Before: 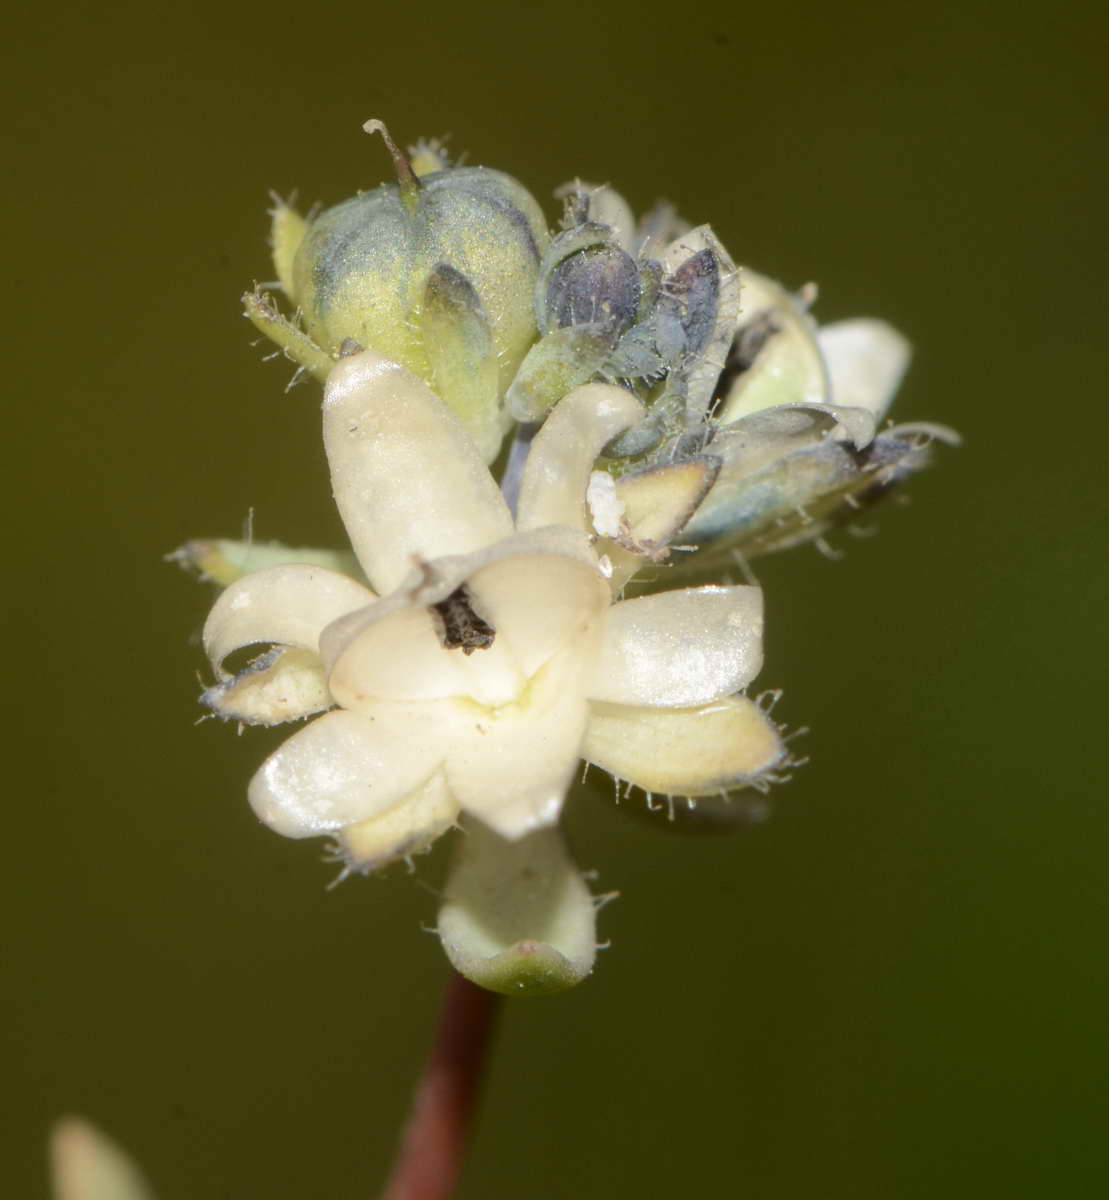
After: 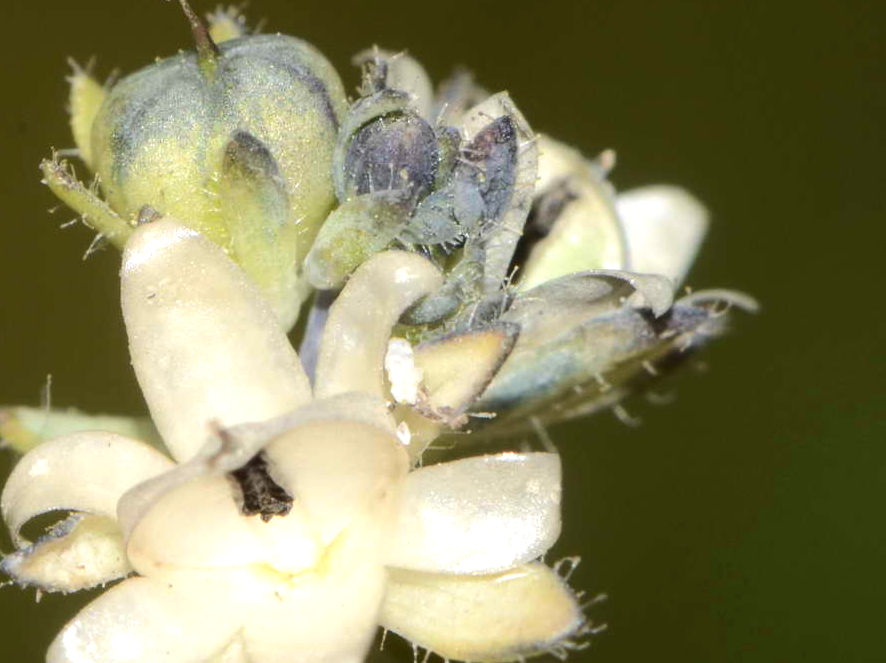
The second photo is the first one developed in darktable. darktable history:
crop: left 18.272%, top 11.105%, right 1.801%, bottom 33.595%
tone equalizer: -8 EV -0.384 EV, -7 EV -0.405 EV, -6 EV -0.338 EV, -5 EV -0.253 EV, -3 EV 0.252 EV, -2 EV 0.338 EV, -1 EV 0.376 EV, +0 EV 0.438 EV, edges refinement/feathering 500, mask exposure compensation -1.57 EV, preserve details no
